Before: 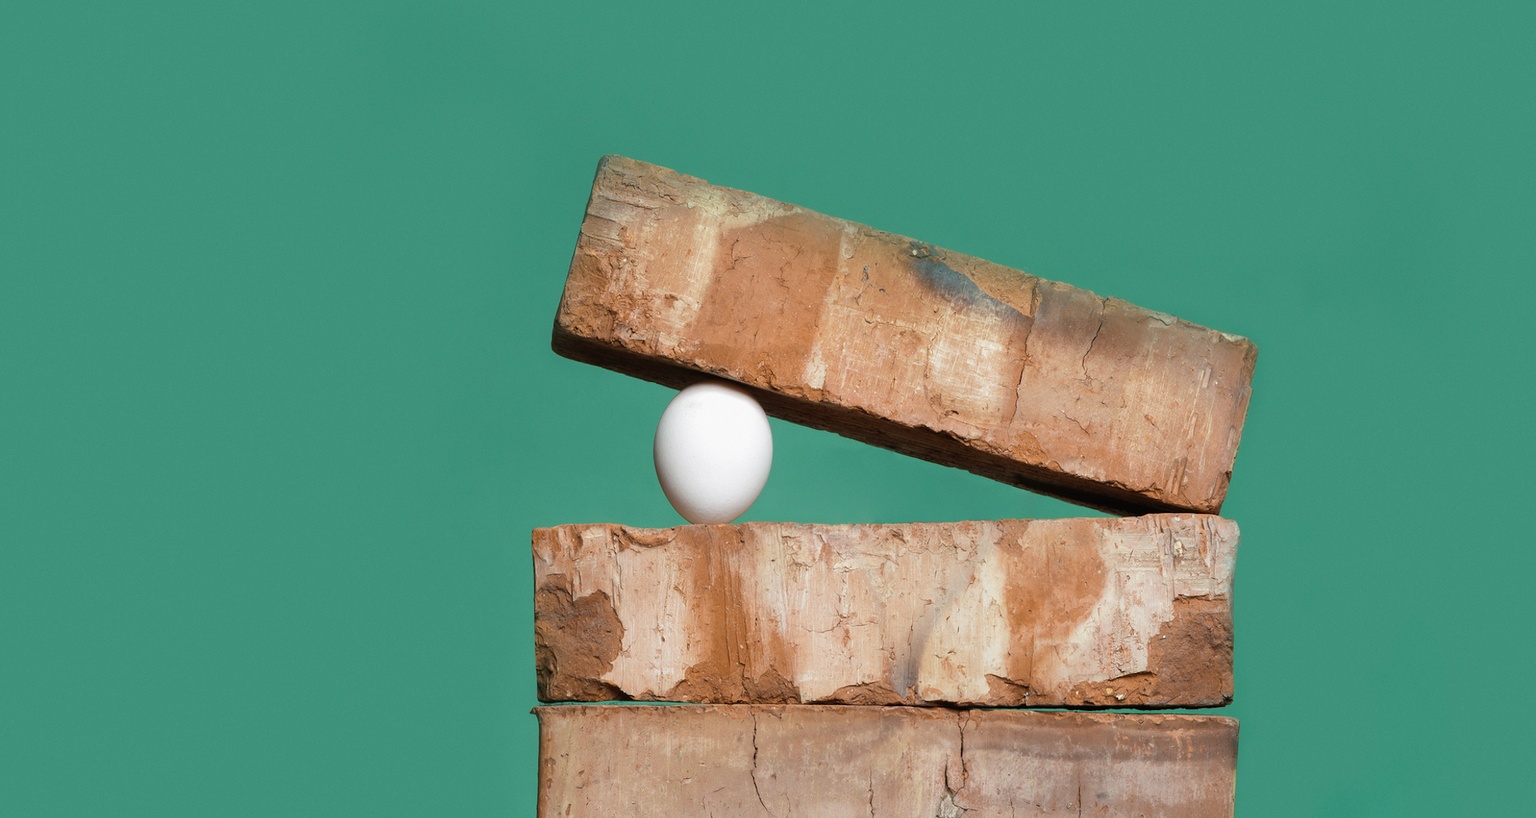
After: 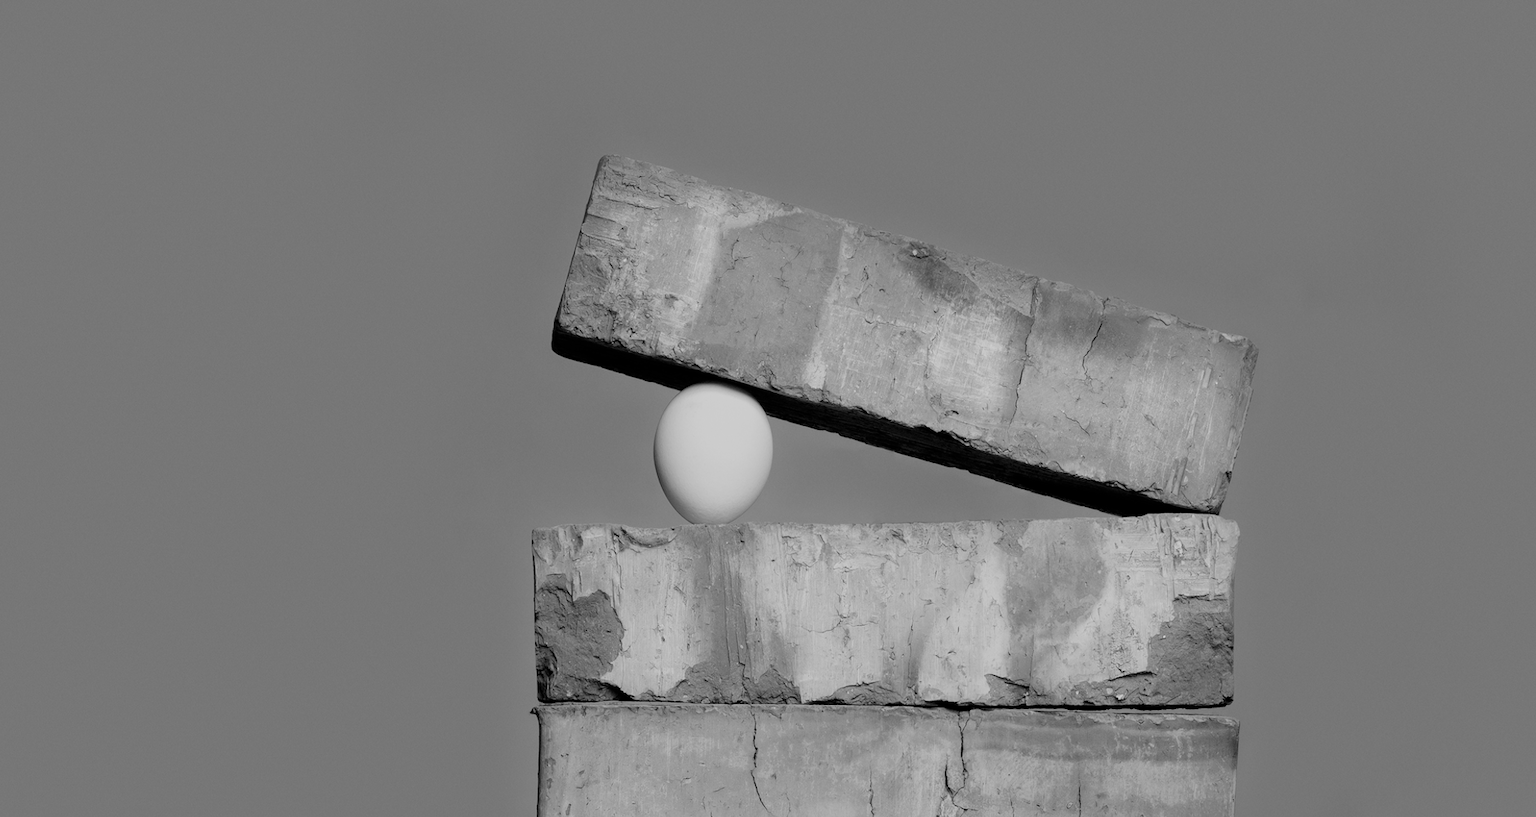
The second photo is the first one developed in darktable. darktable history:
filmic rgb: black relative exposure -4.58 EV, white relative exposure 4.8 EV, threshold 3 EV, hardness 2.36, latitude 36.07%, contrast 1.048, highlights saturation mix 1.32%, shadows ↔ highlights balance 1.25%, color science v4 (2020), enable highlight reconstruction true
color correction: highlights a* 1.59, highlights b* -1.7, saturation 2.48
monochrome: a 32, b 64, size 2.3
